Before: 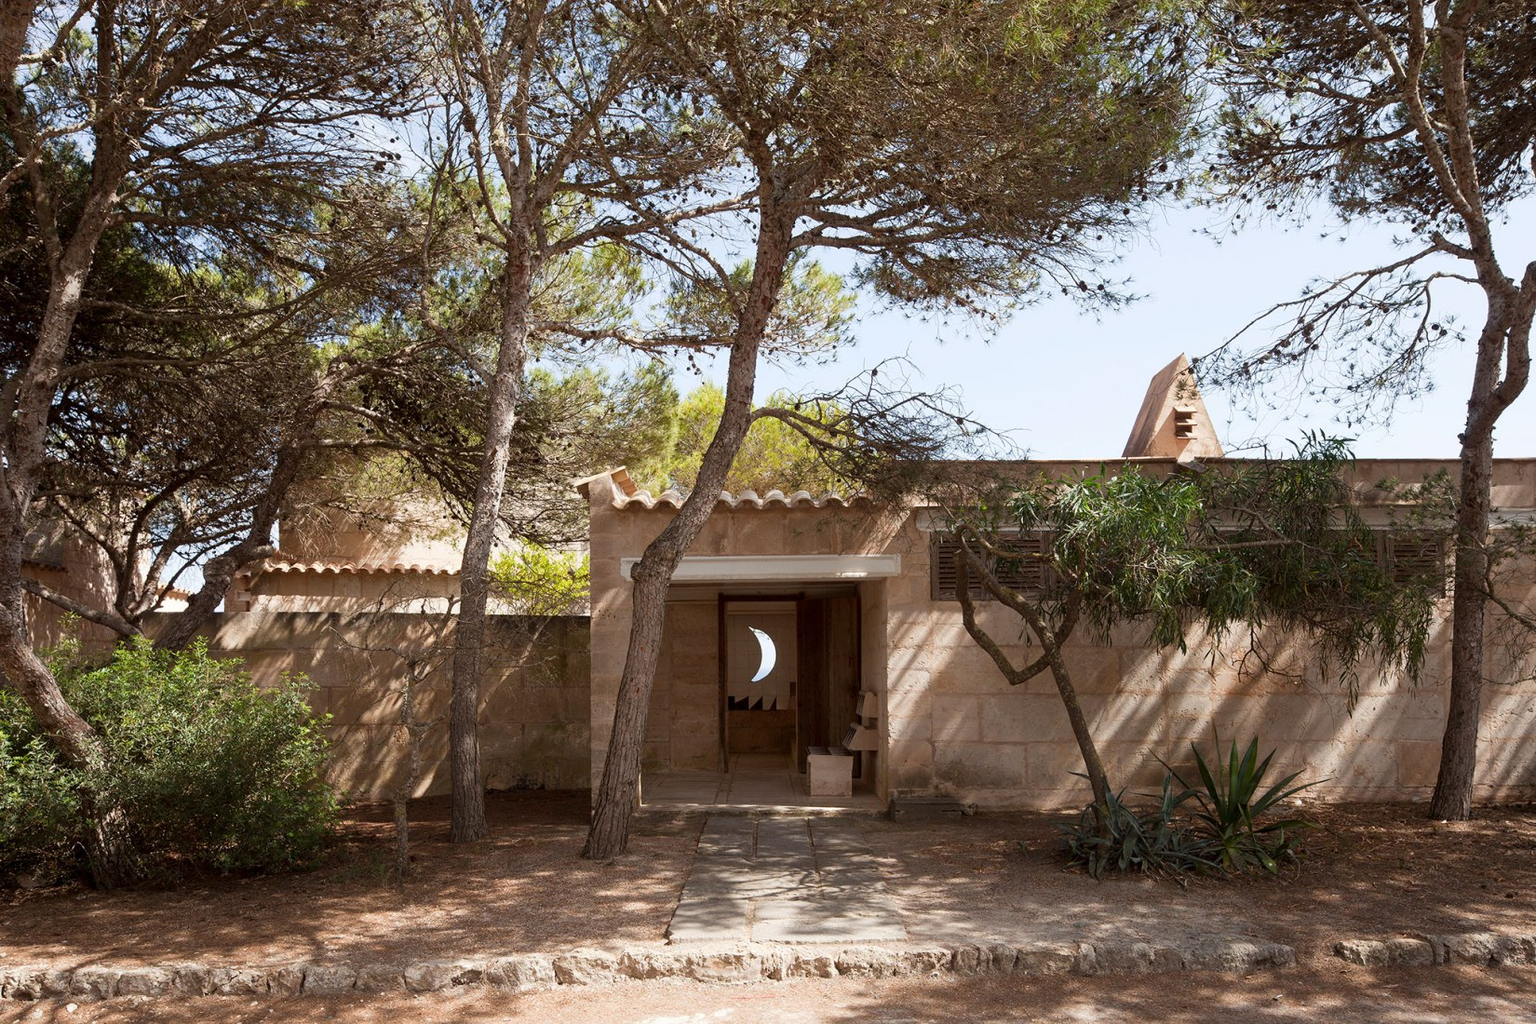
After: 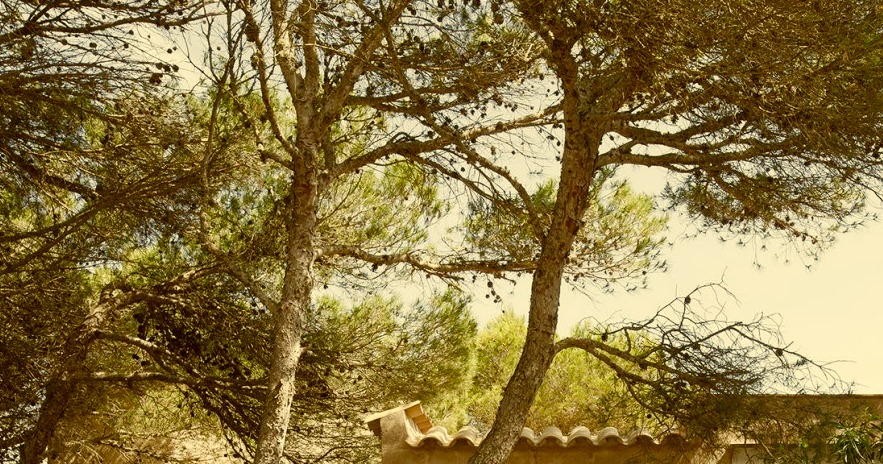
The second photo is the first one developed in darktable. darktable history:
crop: left 15.291%, top 9.157%, right 31.161%, bottom 48.625%
color correction: highlights a* 0.148, highlights b* 29.37, shadows a* -0.308, shadows b* 21.24
color balance rgb: linear chroma grading › shadows -2.212%, linear chroma grading › highlights -14.297%, linear chroma grading › global chroma -9.87%, linear chroma grading › mid-tones -10.447%, perceptual saturation grading › global saturation 20%, perceptual saturation grading › highlights -50.131%, perceptual saturation grading › shadows 30.808%, global vibrance 20%
